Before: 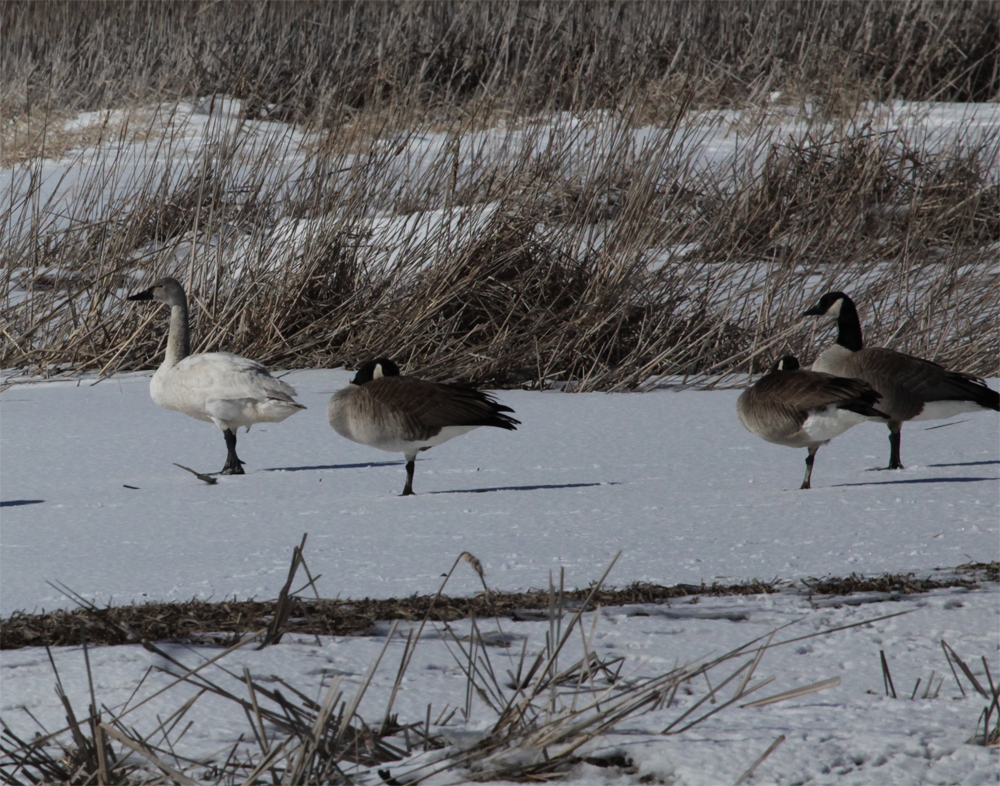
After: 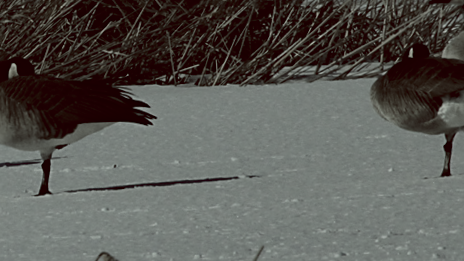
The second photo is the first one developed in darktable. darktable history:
rotate and perspective: rotation -1.68°, lens shift (vertical) -0.146, crop left 0.049, crop right 0.912, crop top 0.032, crop bottom 0.96
contrast brightness saturation: contrast 0.07, brightness -0.13, saturation 0.06
sharpen: on, module defaults
crop: left 36.607%, top 34.735%, right 13.146%, bottom 30.611%
color balance: lift [1, 1.015, 0.987, 0.985], gamma [1, 0.959, 1.042, 0.958], gain [0.927, 0.938, 1.072, 0.928], contrast 1.5%
color correction: saturation 0.3
